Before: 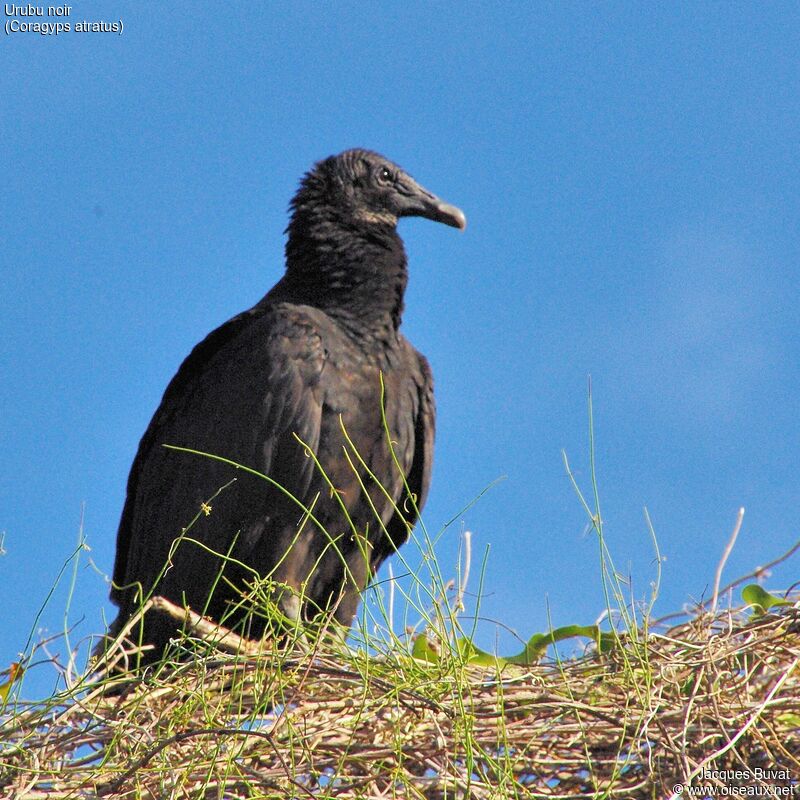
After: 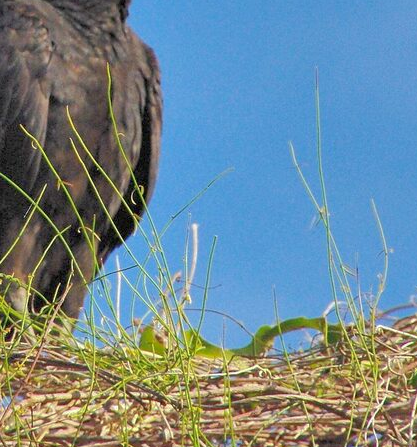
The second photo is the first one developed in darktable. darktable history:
shadows and highlights: on, module defaults
crop: left 34.142%, top 38.616%, right 13.61%, bottom 5.396%
levels: mode automatic, levels [0.116, 0.574, 1]
